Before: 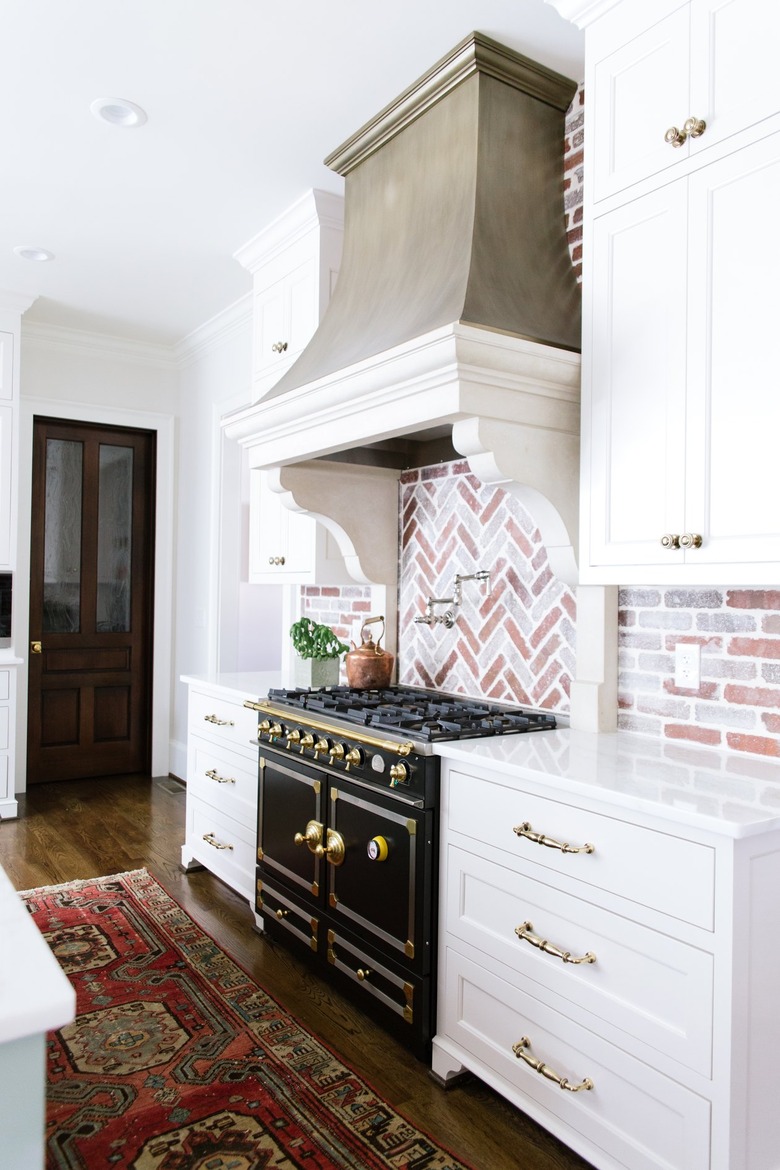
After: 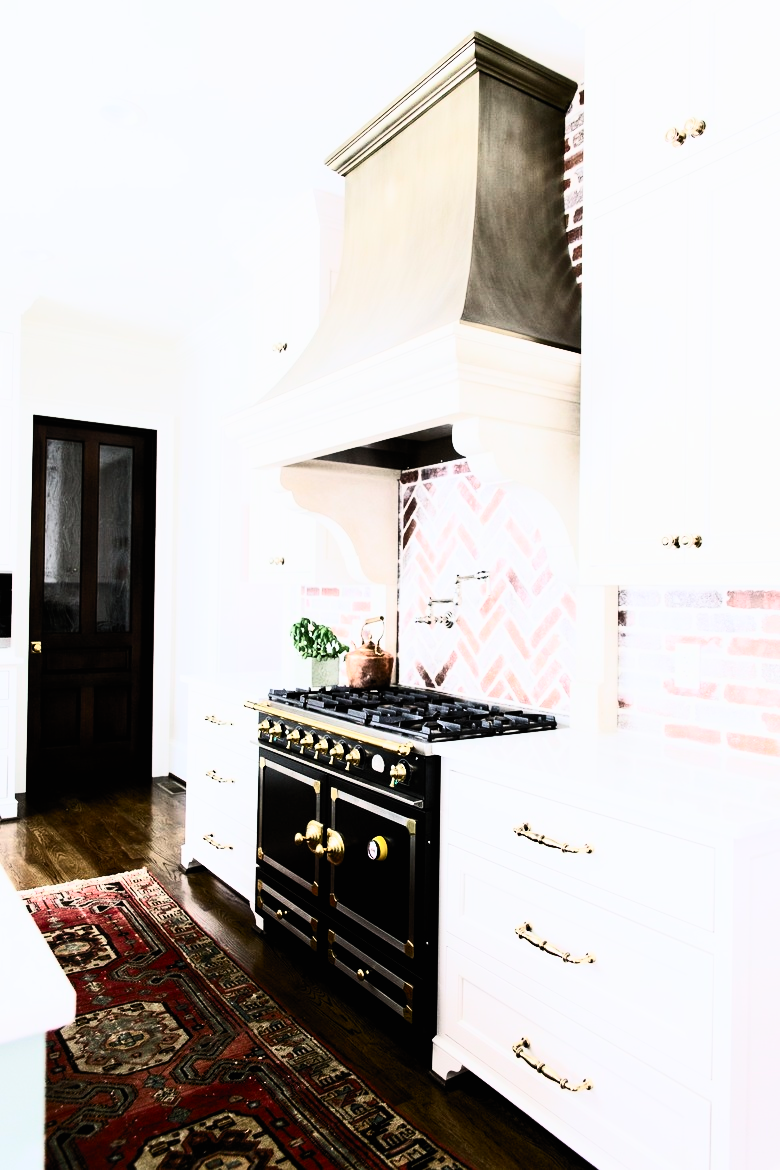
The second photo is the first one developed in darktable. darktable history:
filmic rgb: black relative exposure -5.01 EV, white relative exposure 3.99 EV, hardness 2.9, contrast 1.3, highlights saturation mix -29.4%
contrast brightness saturation: contrast 0.612, brightness 0.334, saturation 0.145
